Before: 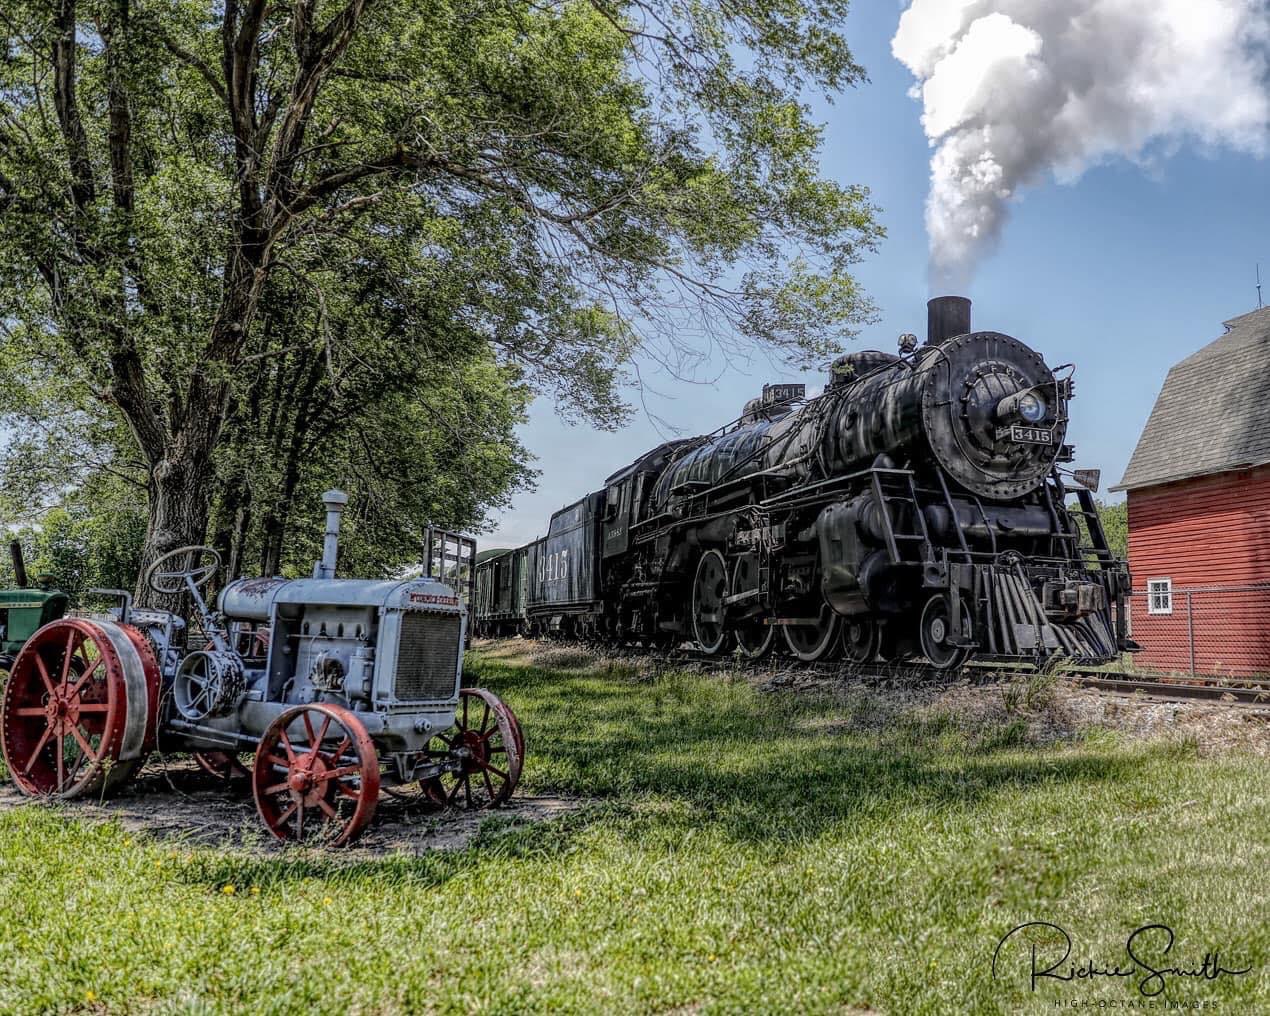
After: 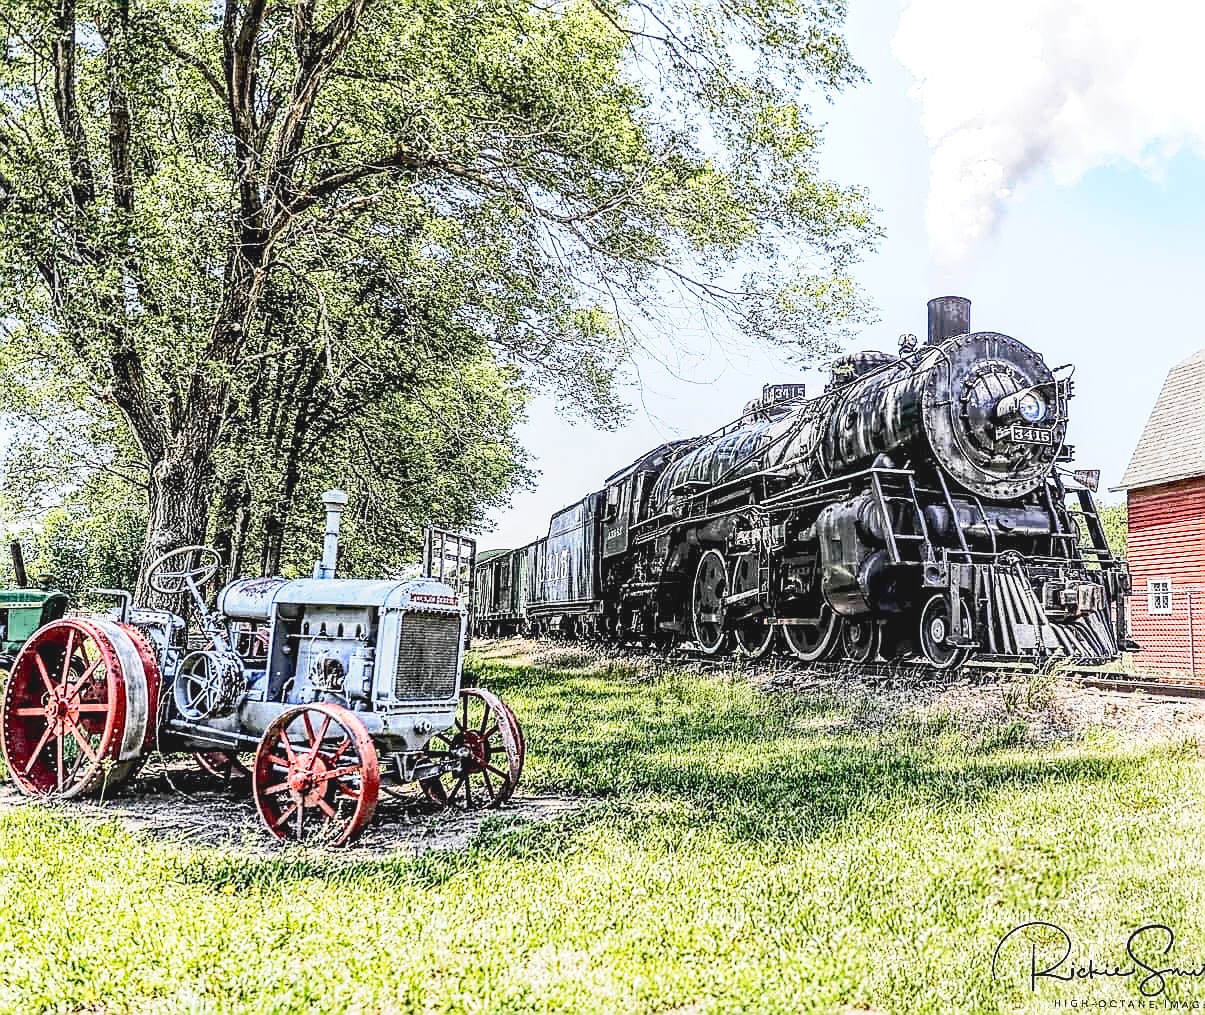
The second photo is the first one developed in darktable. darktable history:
base curve: curves: ch0 [(0, 0) (0.557, 0.834) (1, 1)], preserve colors none
local contrast: detail 110%
exposure: black level correction 0.001, exposure 1.118 EV, compensate highlight preservation false
crop and rotate: left 0%, right 5.089%
sharpen: radius 1.391, amount 1.248, threshold 0.729
tone curve: curves: ch0 [(0, 0) (0.003, 0.003) (0.011, 0.01) (0.025, 0.023) (0.044, 0.042) (0.069, 0.065) (0.1, 0.094) (0.136, 0.127) (0.177, 0.166) (0.224, 0.211) (0.277, 0.26) (0.335, 0.315) (0.399, 0.375) (0.468, 0.44) (0.543, 0.658) (0.623, 0.718) (0.709, 0.782) (0.801, 0.851) (0.898, 0.923) (1, 1)], color space Lab, independent channels, preserve colors none
